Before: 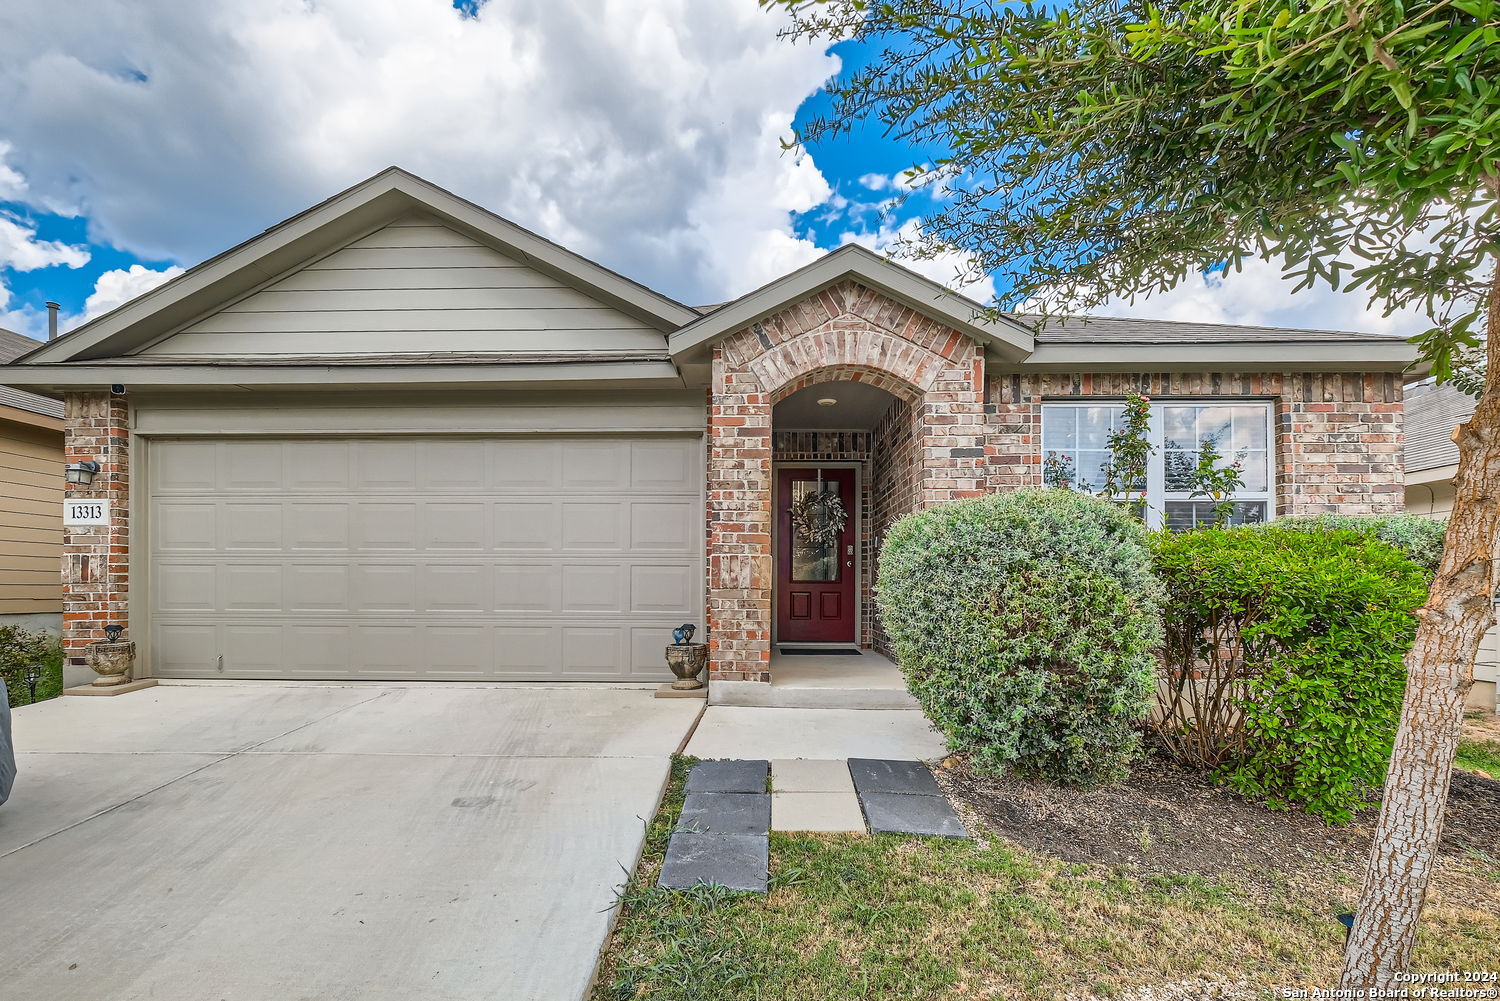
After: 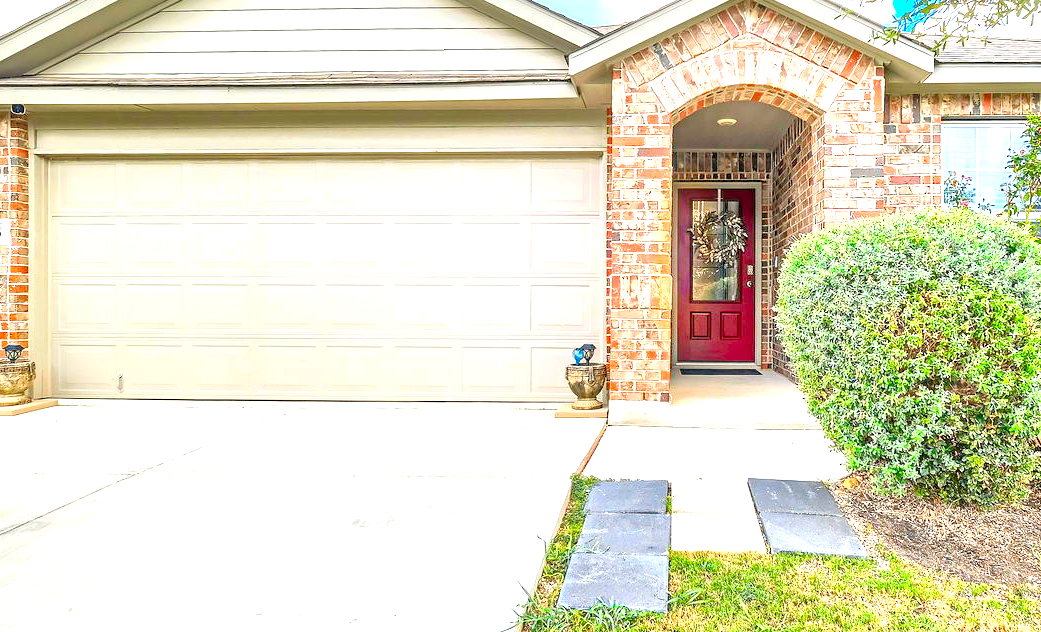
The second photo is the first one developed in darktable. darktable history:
contrast brightness saturation: saturation 0.501
levels: levels [0.044, 0.416, 0.908]
crop: left 6.668%, top 27.985%, right 23.875%, bottom 8.84%
exposure: black level correction 0, exposure 1.2 EV, compensate highlight preservation false
